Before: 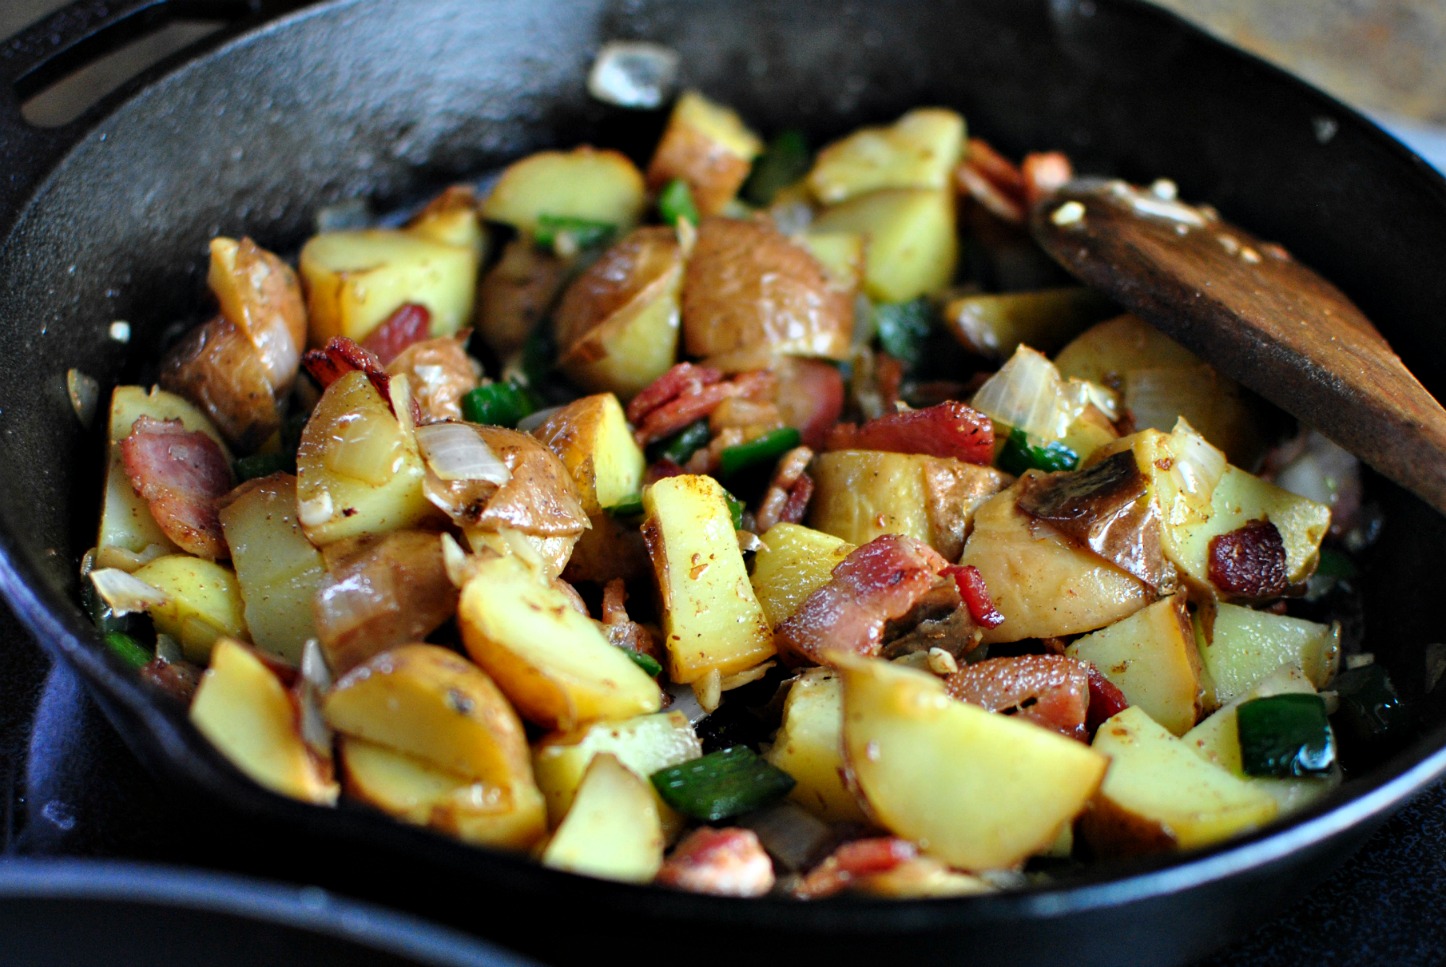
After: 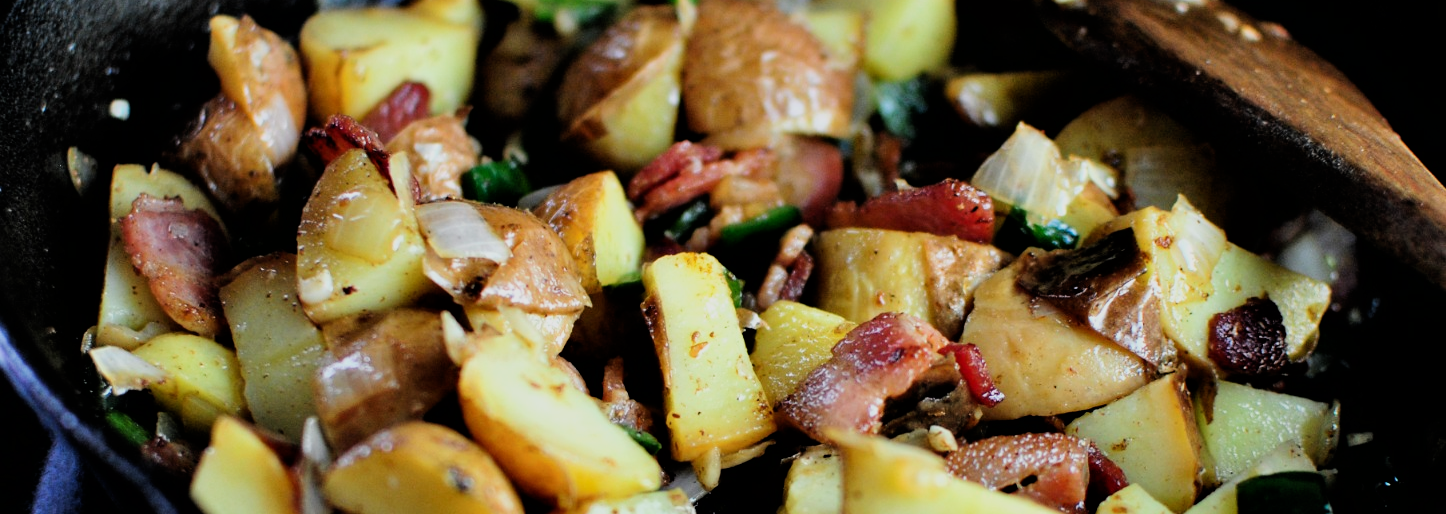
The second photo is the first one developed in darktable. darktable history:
filmic rgb: black relative exposure -5.09 EV, white relative exposure 3.98 EV, hardness 2.9, contrast 1.299, highlights saturation mix -29.69%, iterations of high-quality reconstruction 0
crop and rotate: top 22.974%, bottom 23.778%
